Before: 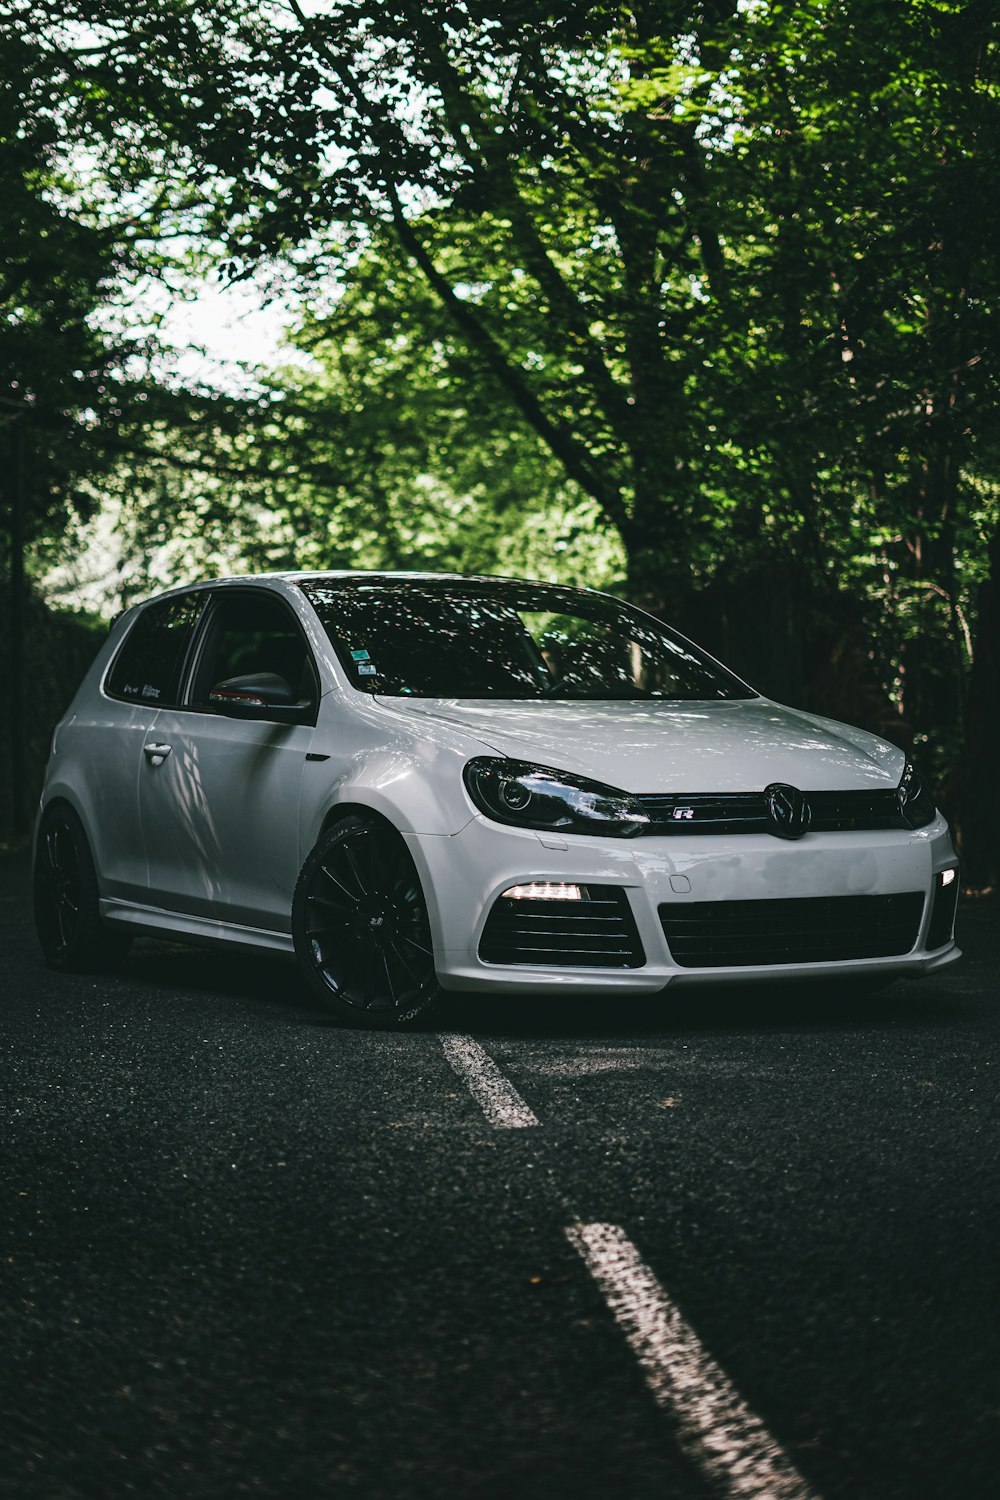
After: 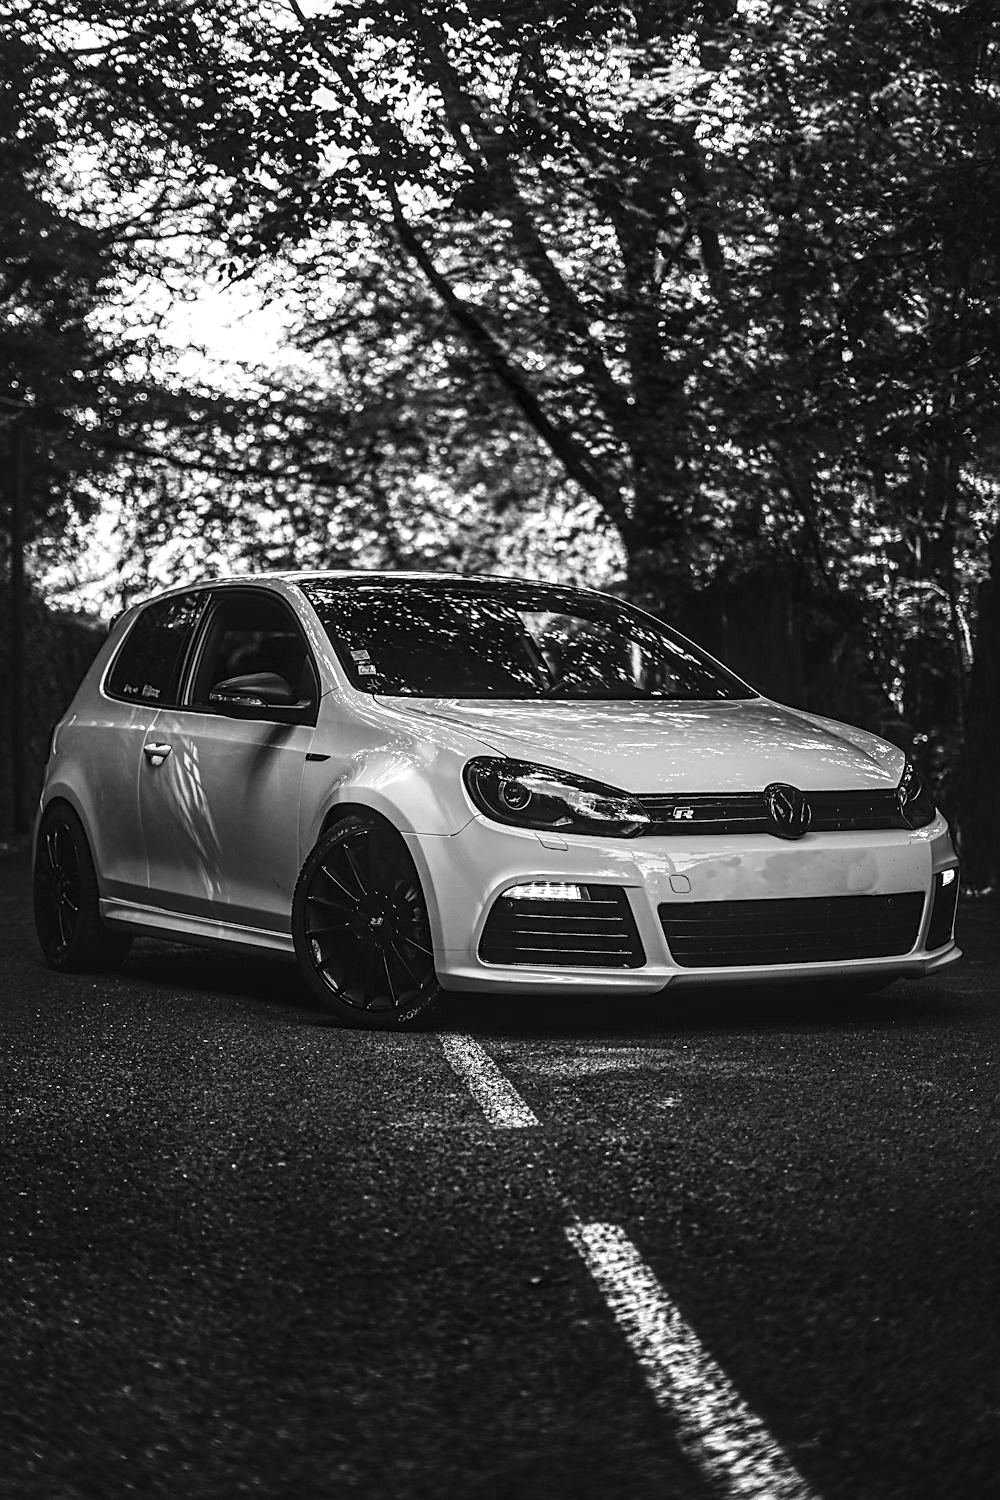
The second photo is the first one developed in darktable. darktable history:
monochrome: on, module defaults
sharpen: on, module defaults
local contrast: highlights 60%, shadows 60%, detail 160%
